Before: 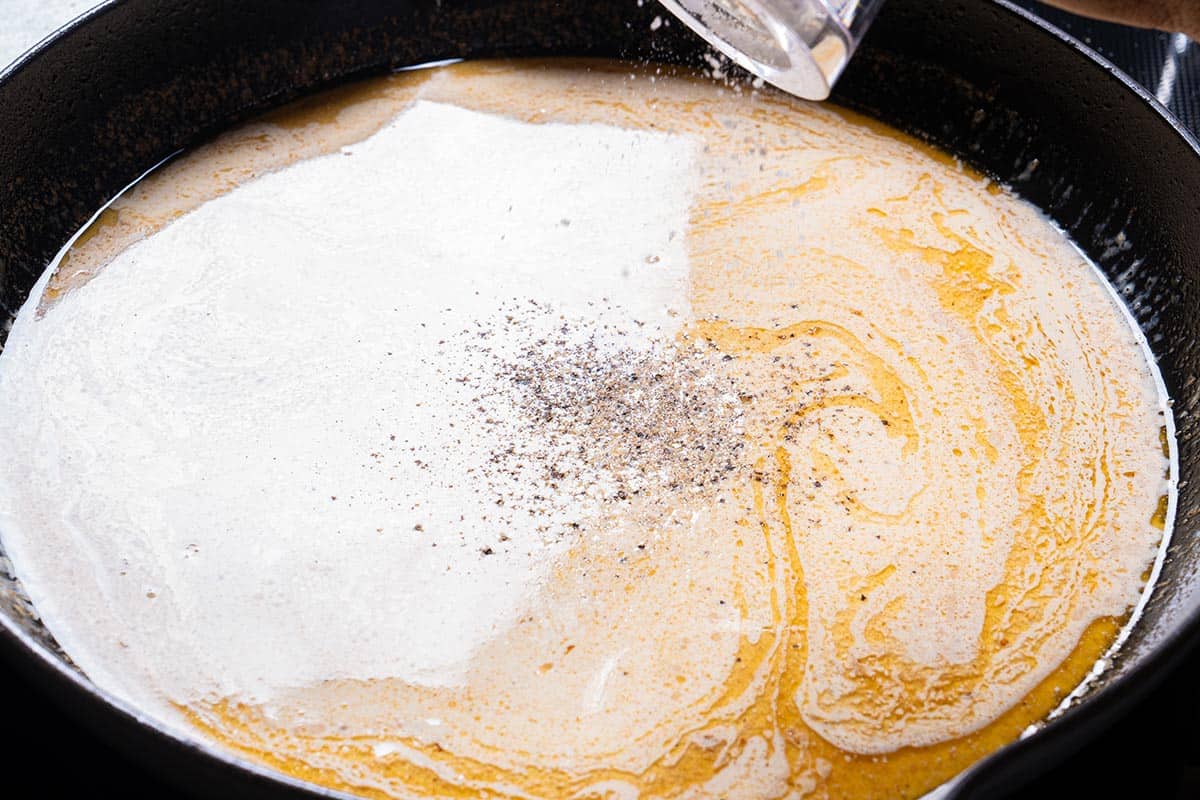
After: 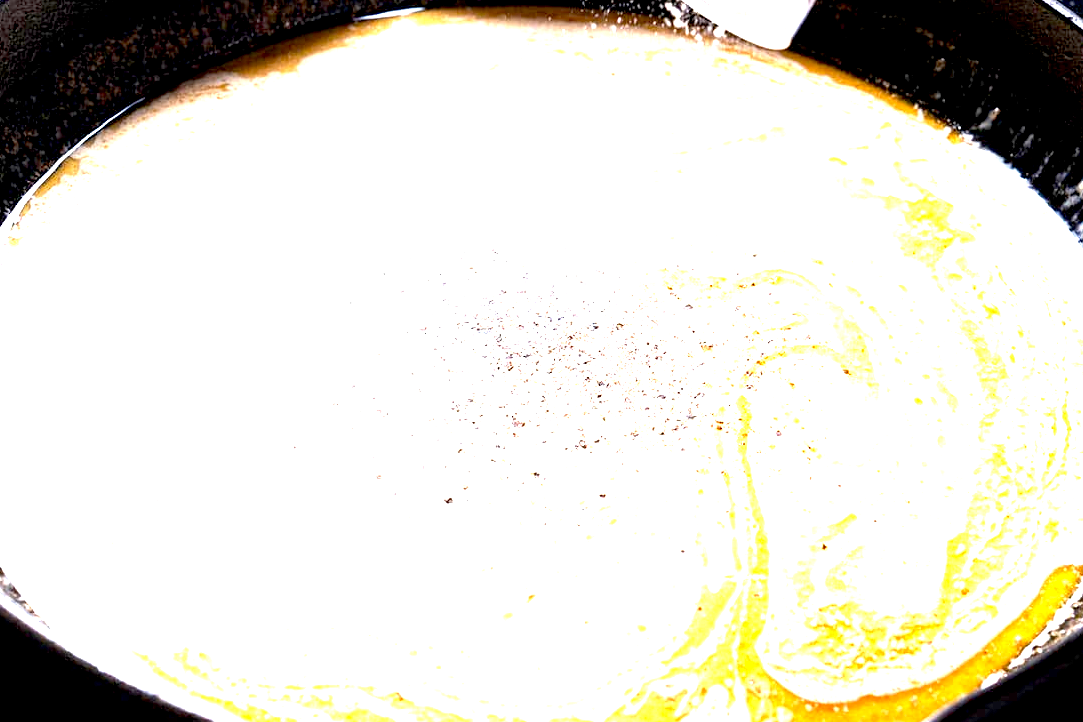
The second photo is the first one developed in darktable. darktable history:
exposure: black level correction 0.005, exposure 2.084 EV, compensate highlight preservation false
crop: left 3.305%, top 6.436%, right 6.389%, bottom 3.258%
